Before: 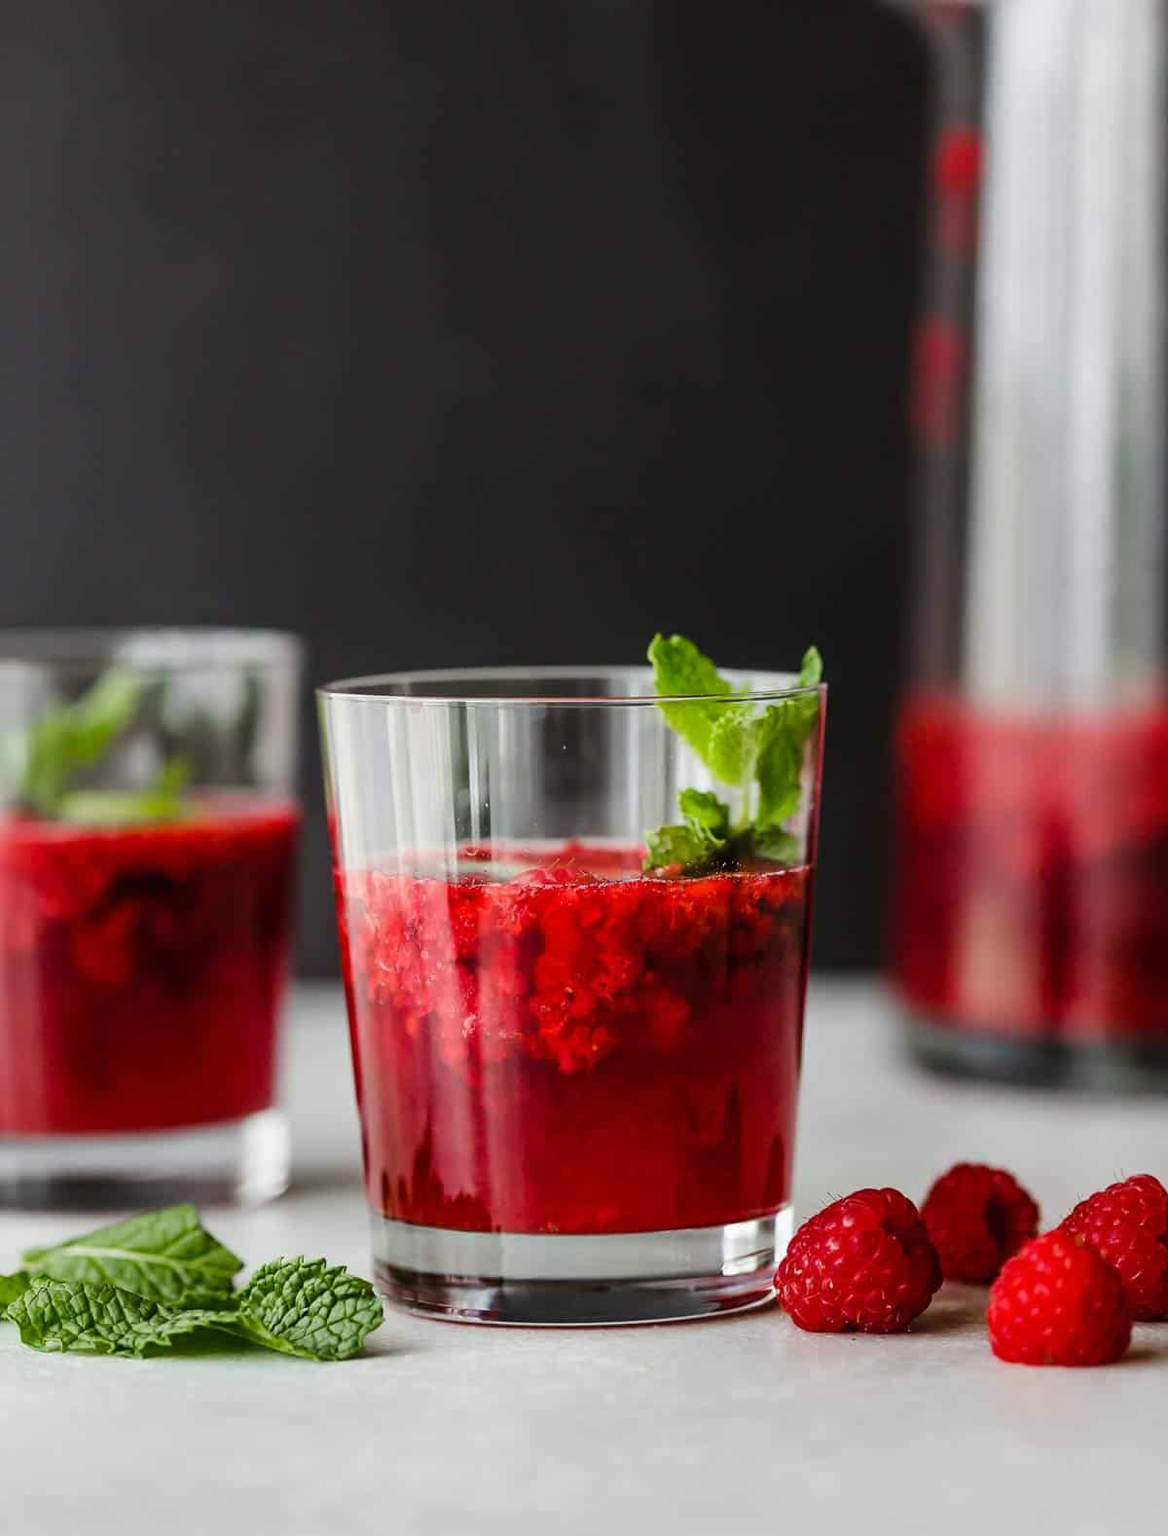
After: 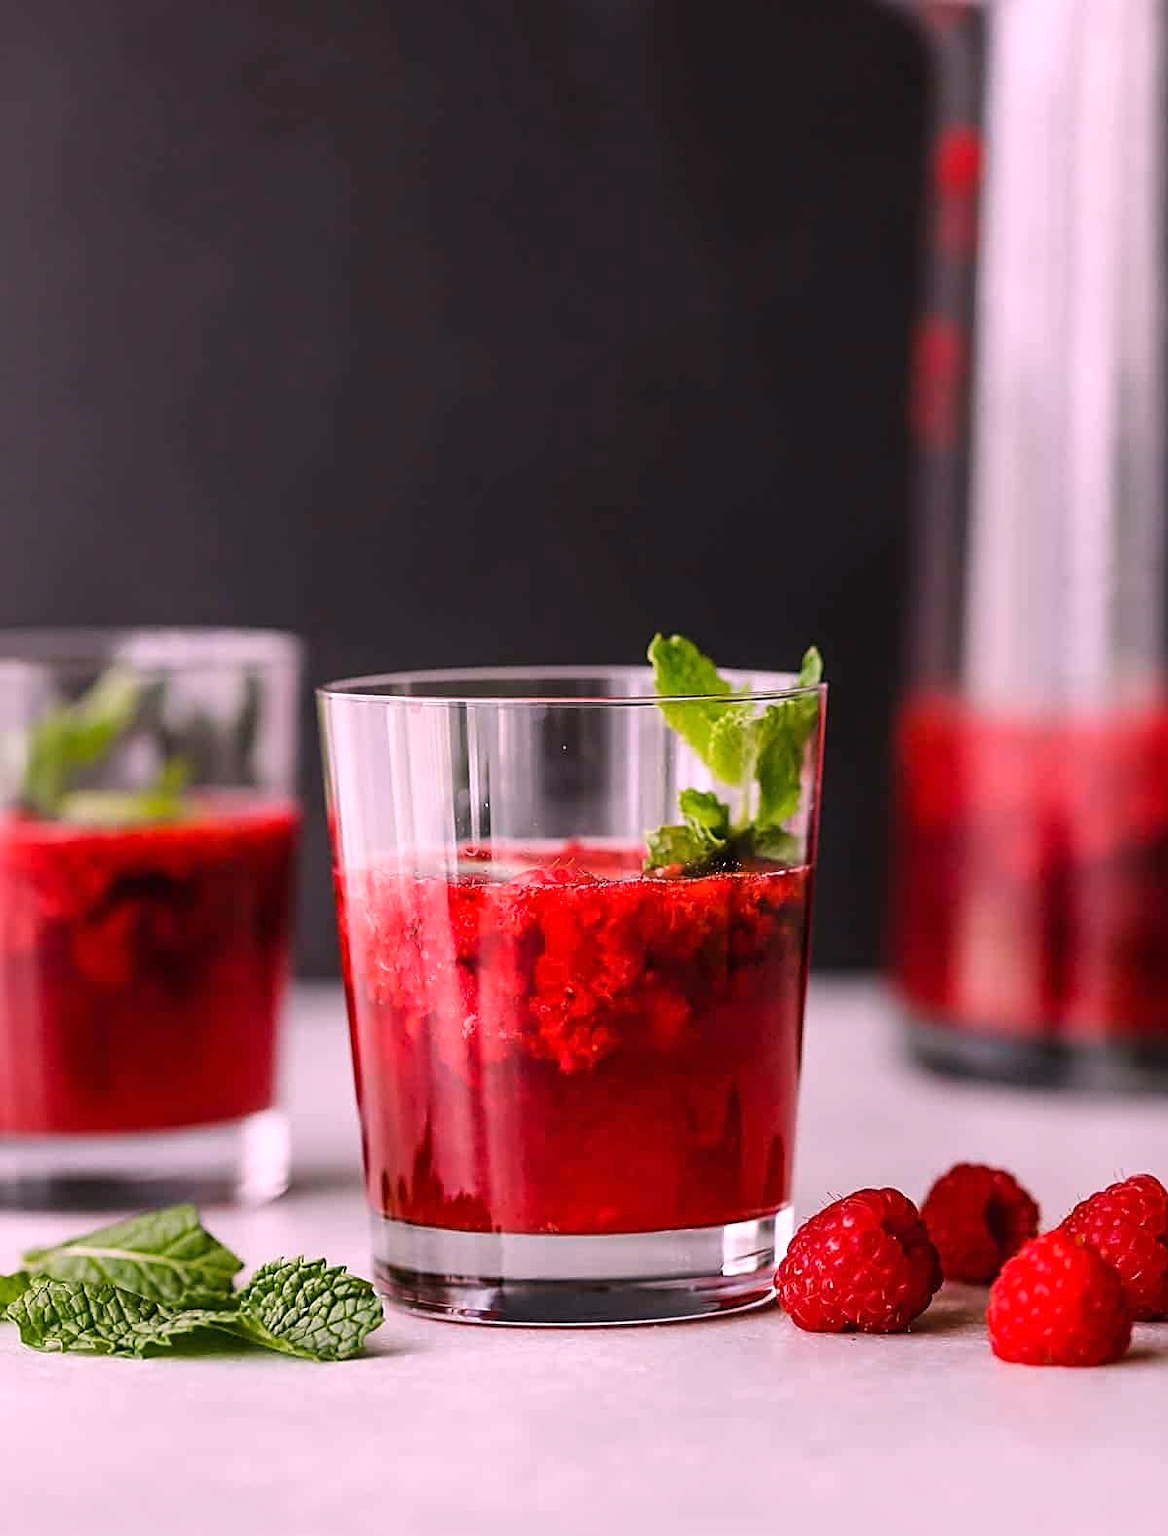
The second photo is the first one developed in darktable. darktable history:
sharpen: on, module defaults
white balance: red 1.188, blue 1.11
